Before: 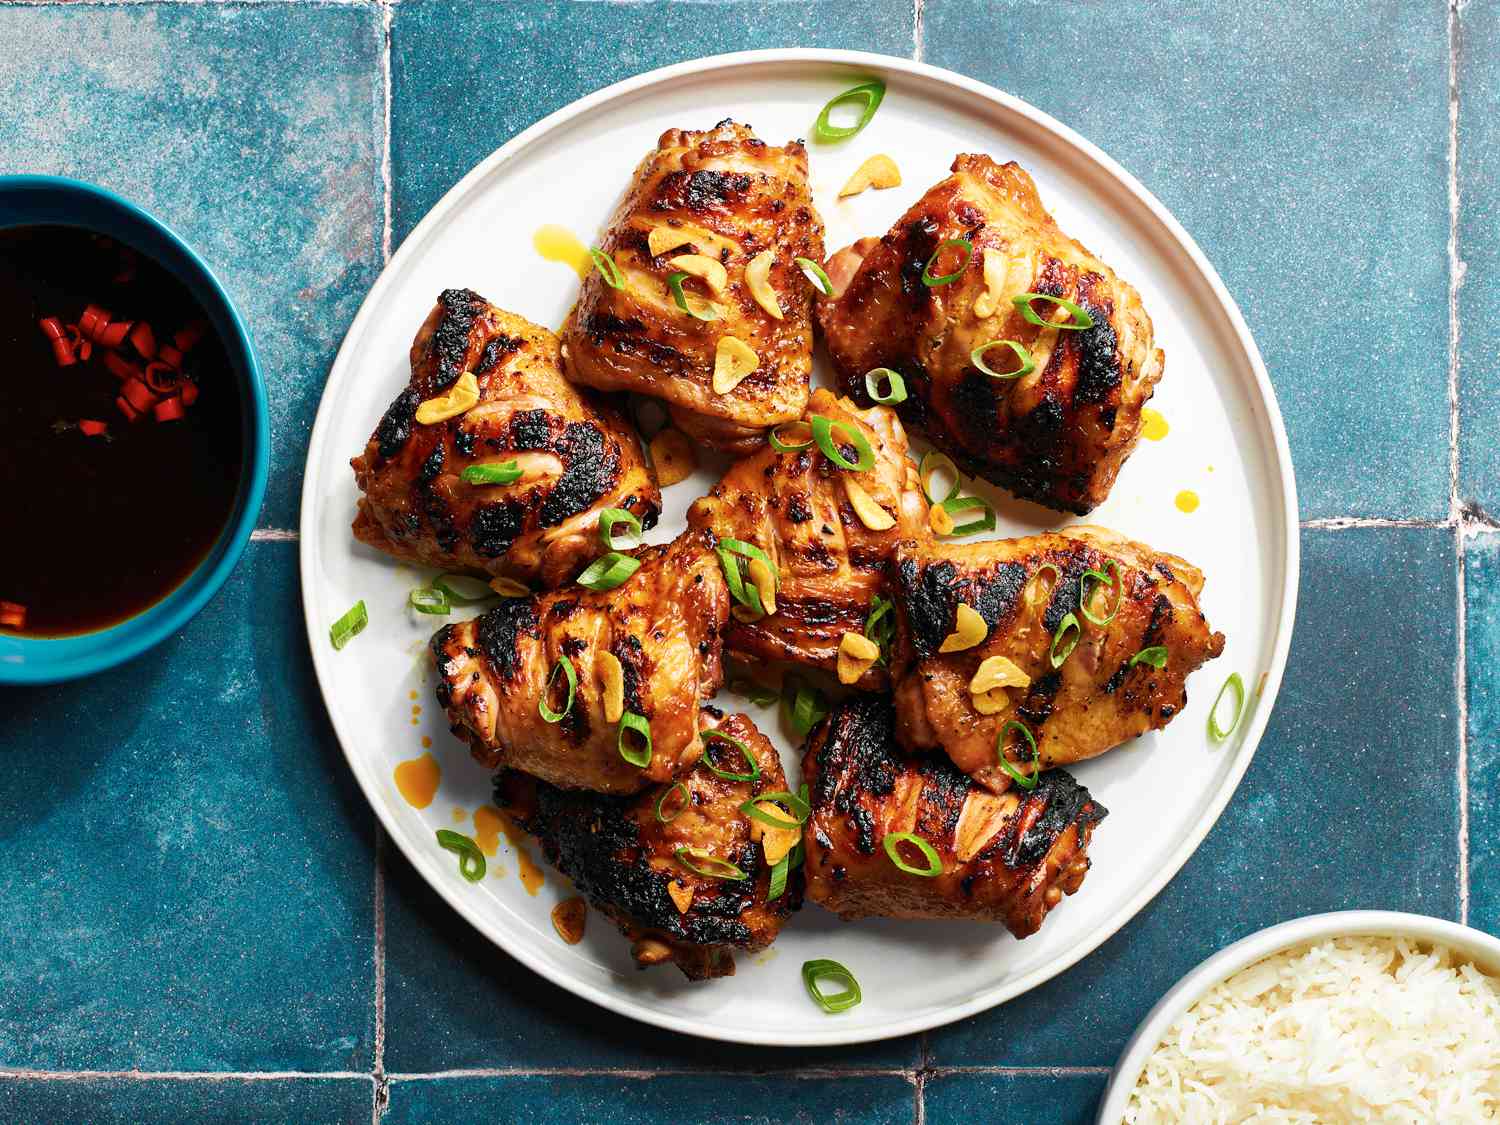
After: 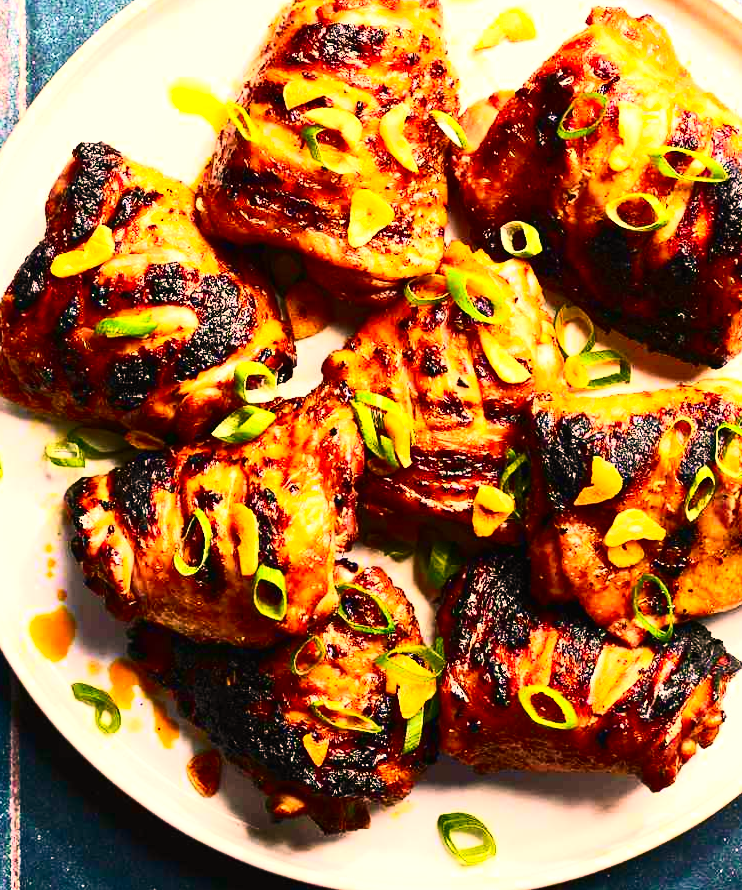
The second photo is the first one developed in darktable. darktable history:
exposure: black level correction -0.002, exposure 0.711 EV, compensate highlight preservation false
color correction: highlights a* 20.78, highlights b* 19.44
crop and rotate: angle 0.012°, left 24.37%, top 13.056%, right 26.133%, bottom 7.736%
contrast brightness saturation: contrast 0.413, brightness 0.042, saturation 0.256
velvia: on, module defaults
